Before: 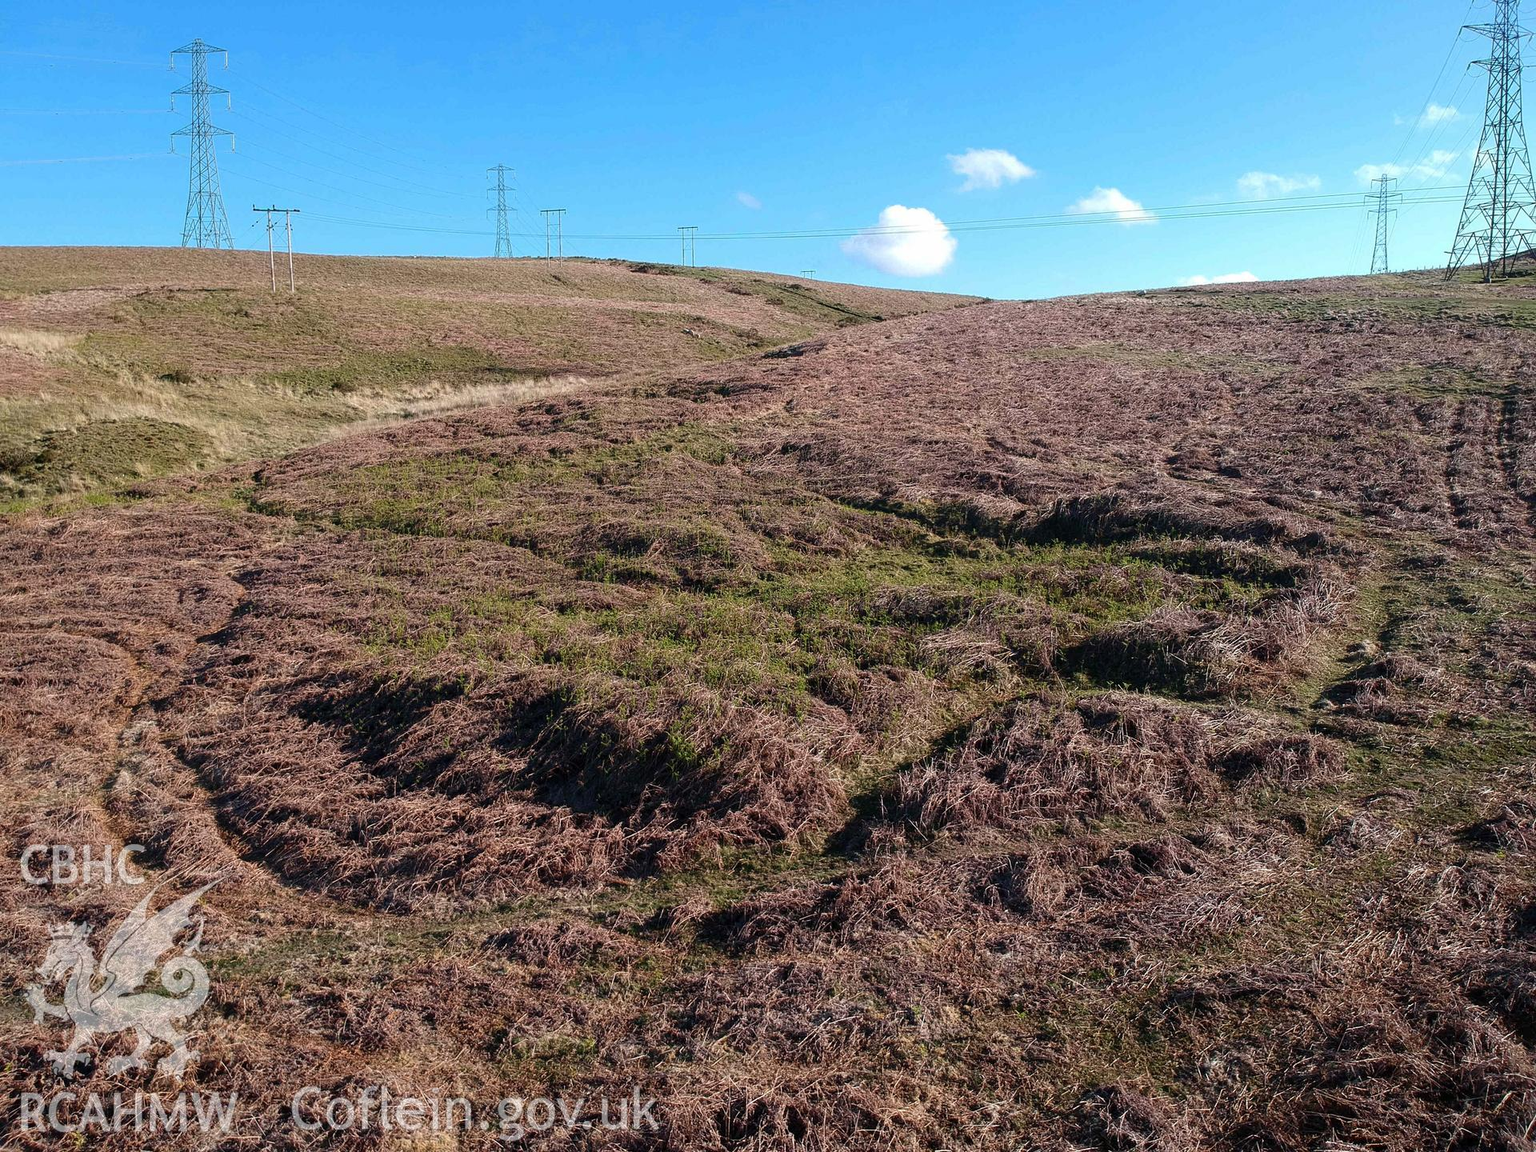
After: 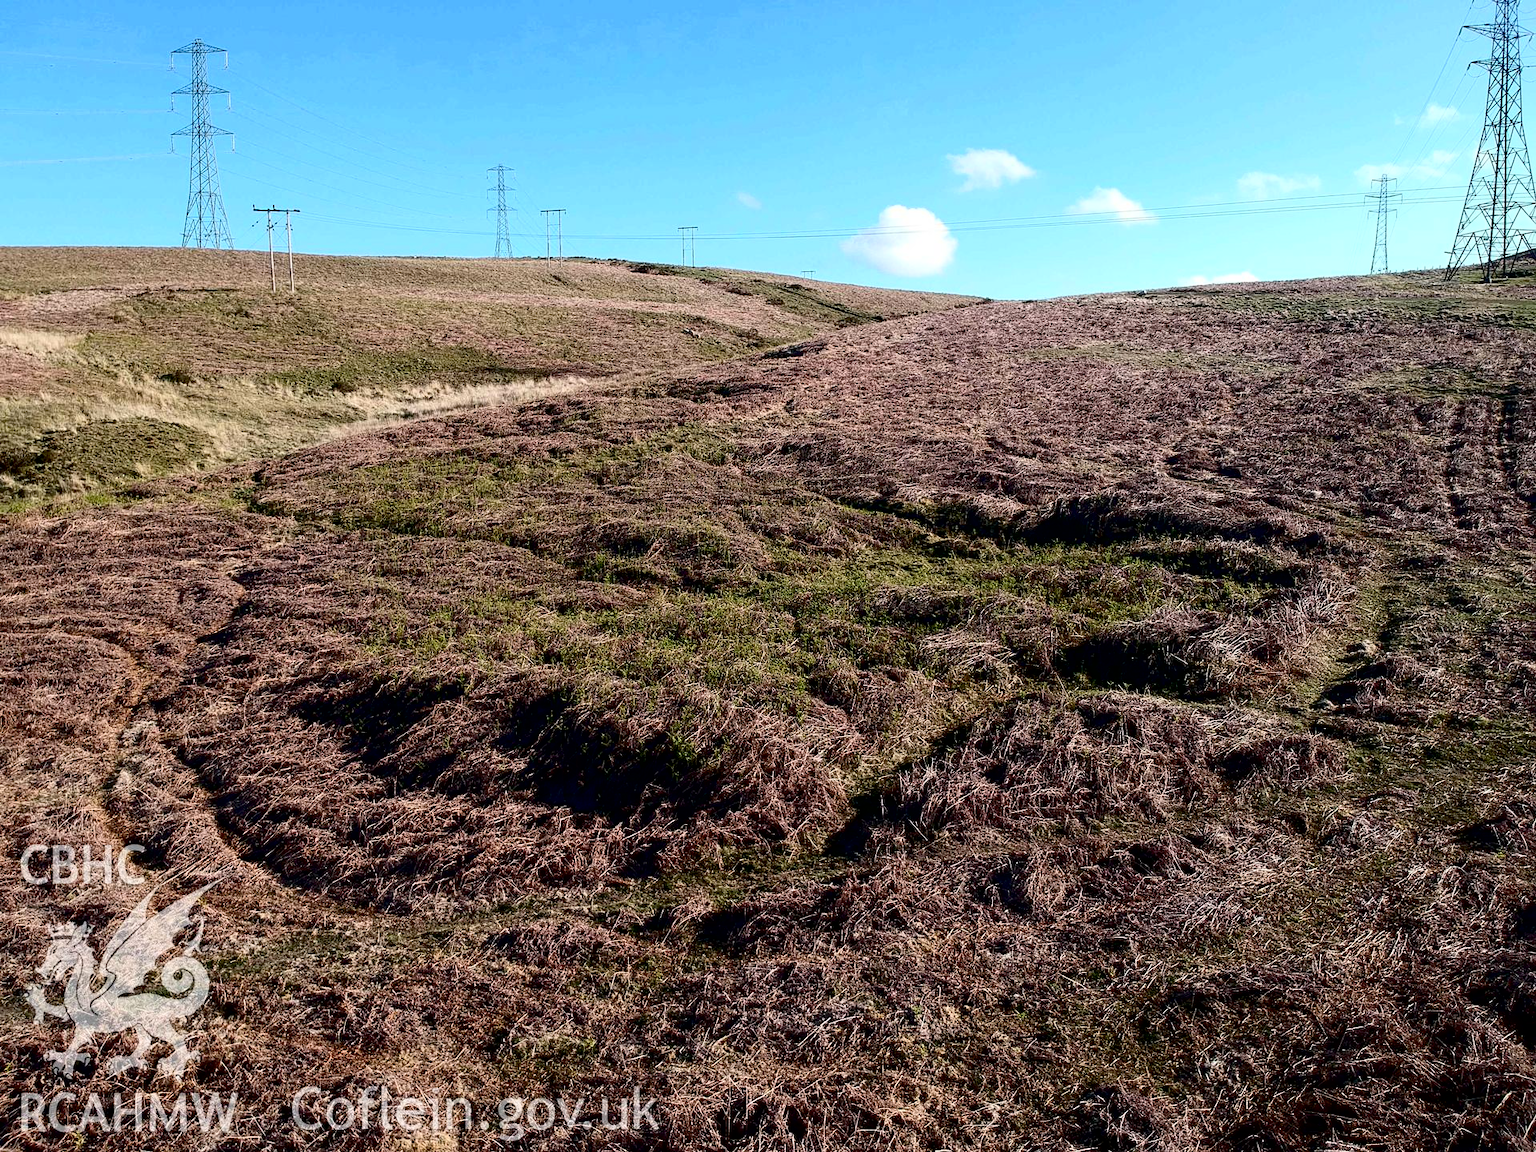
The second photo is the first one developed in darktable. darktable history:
exposure: black level correction 0.012, compensate highlight preservation false
contrast brightness saturation: contrast 0.28
